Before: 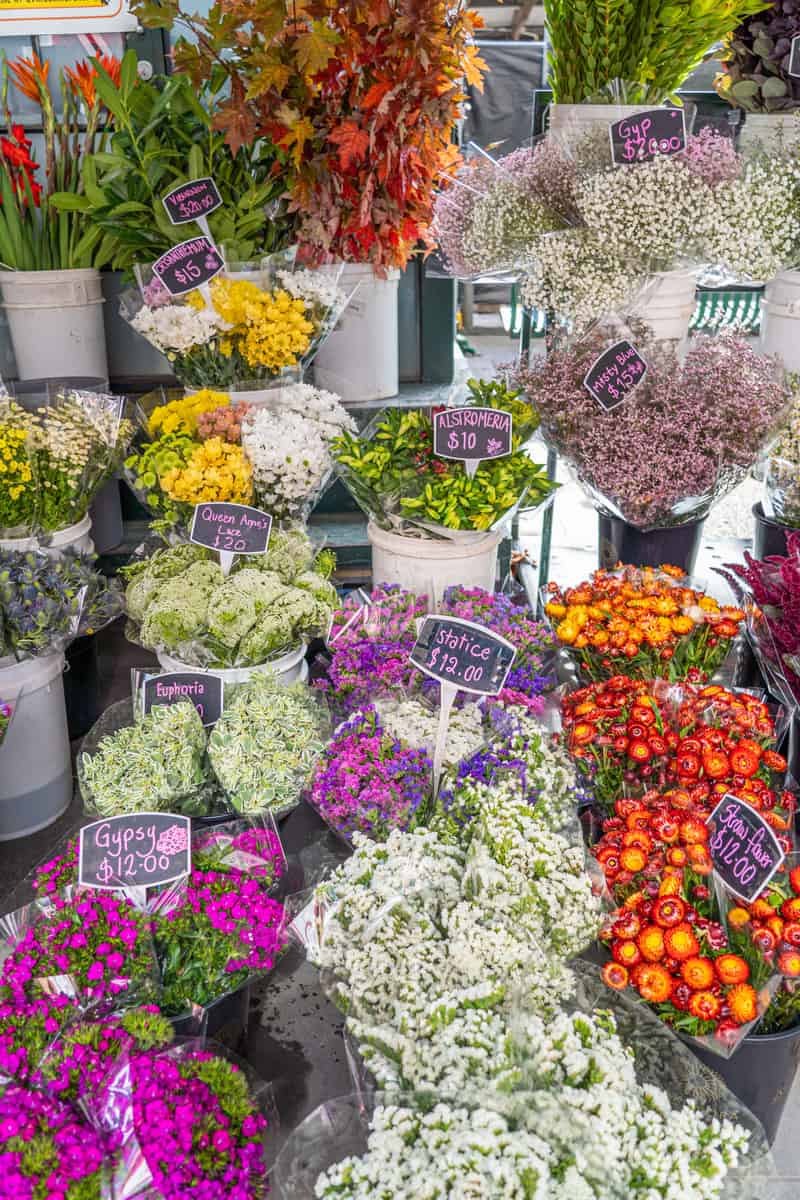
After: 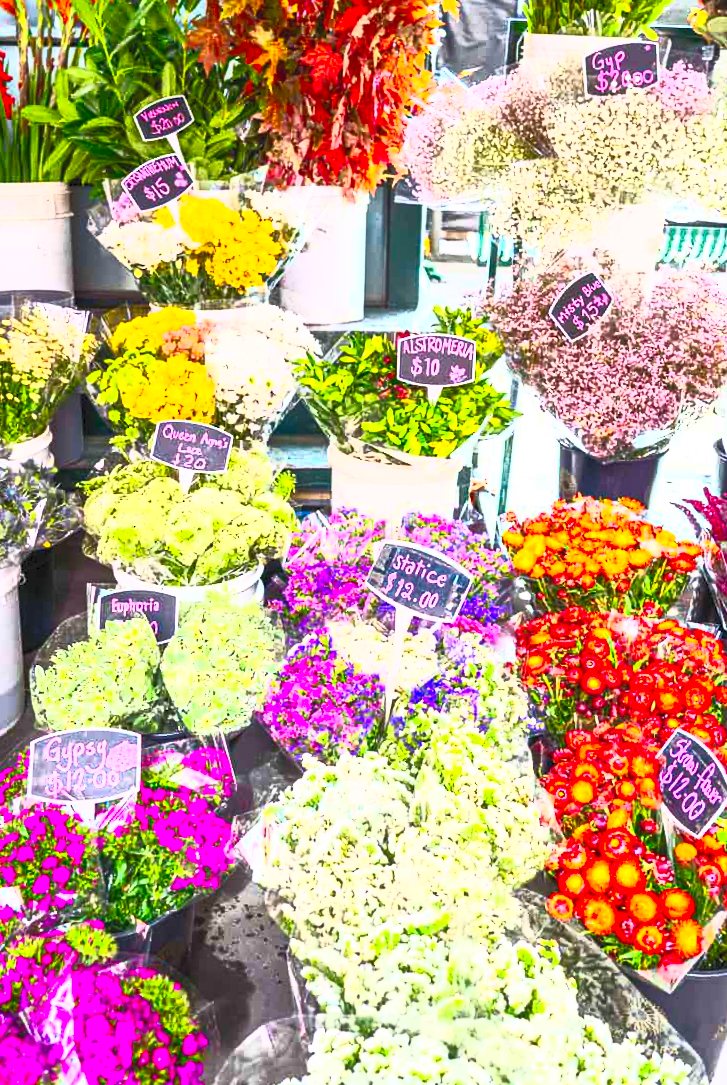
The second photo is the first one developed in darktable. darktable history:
crop and rotate: angle -1.92°, left 3.144%, top 4.237%, right 1.417%, bottom 0.76%
contrast brightness saturation: contrast 0.996, brightness 0.996, saturation 1
